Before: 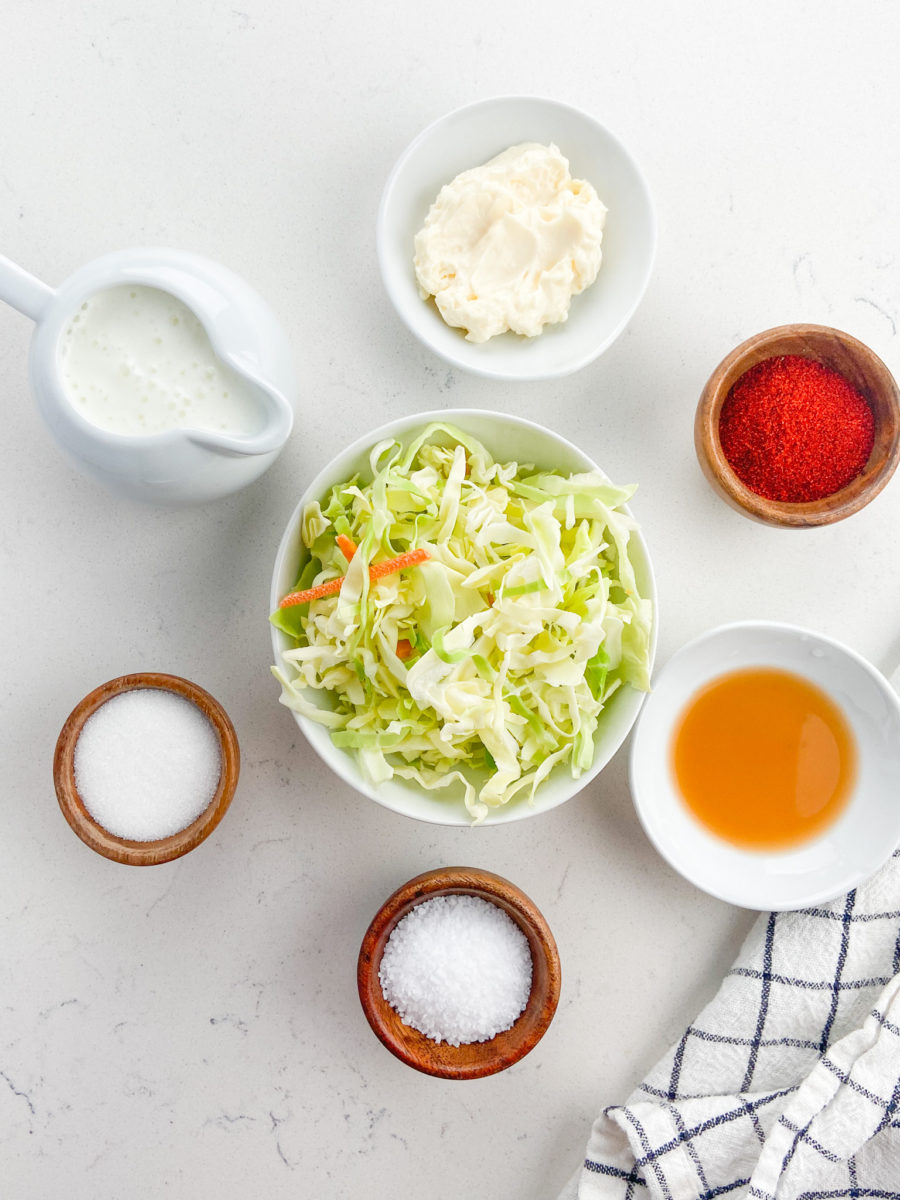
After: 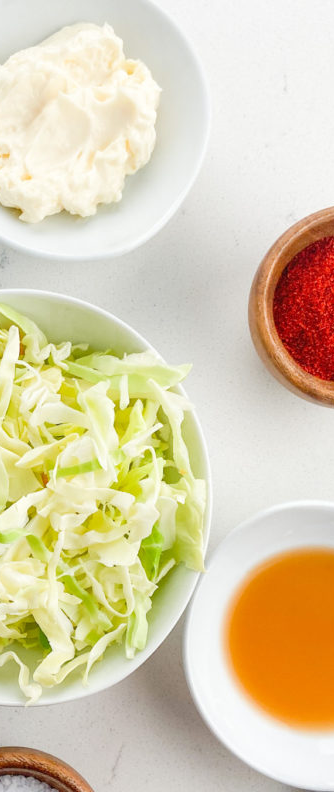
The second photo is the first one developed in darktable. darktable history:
crop and rotate: left 49.563%, top 10.083%, right 13.263%, bottom 23.869%
